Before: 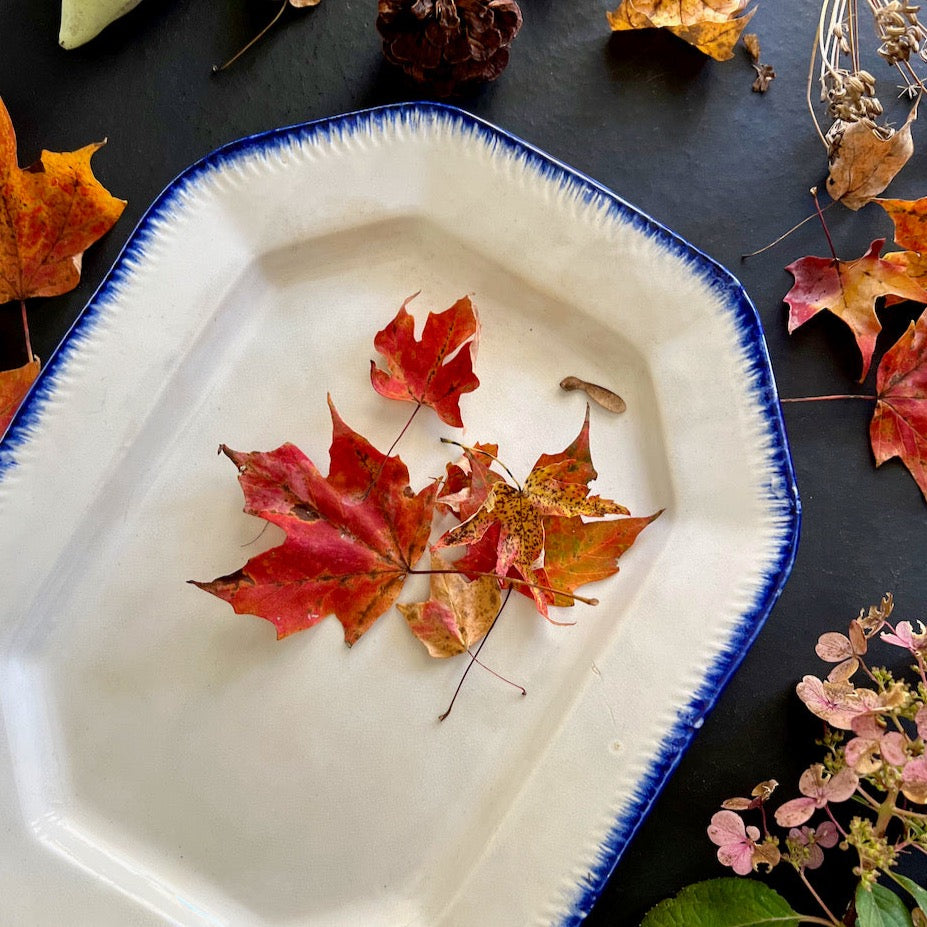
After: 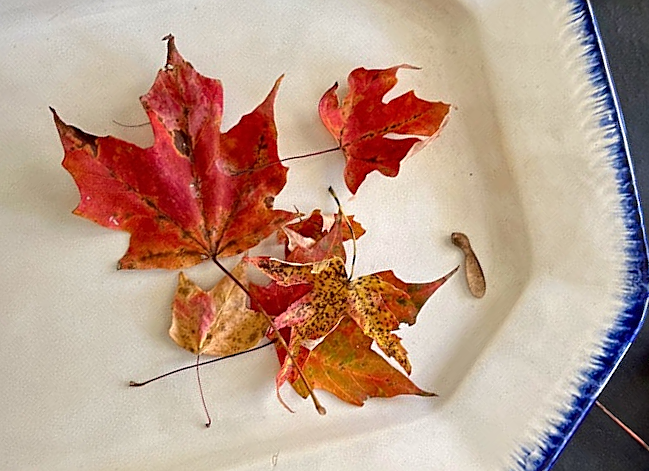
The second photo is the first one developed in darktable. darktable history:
crop and rotate: angle -45.3°, top 16.475%, right 0.987%, bottom 11.606%
sharpen: on, module defaults
